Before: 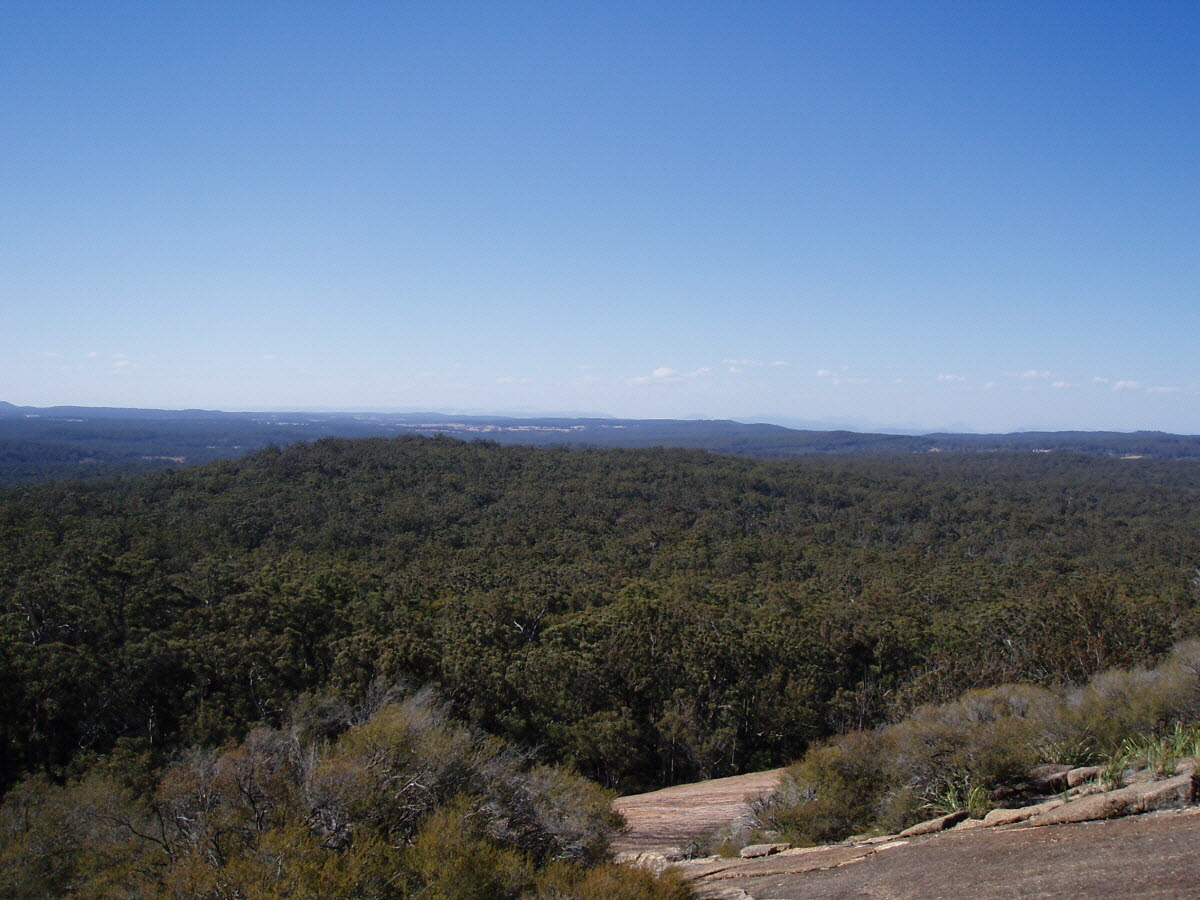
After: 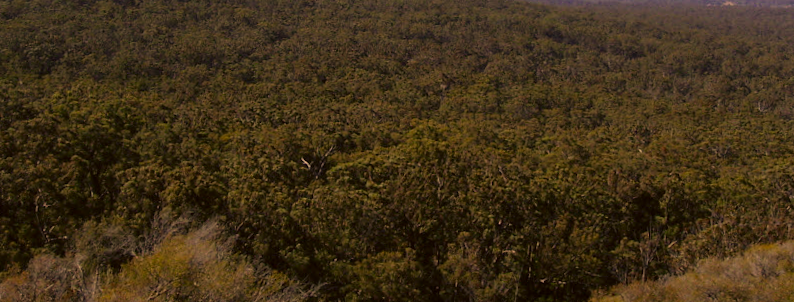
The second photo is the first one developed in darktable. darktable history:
base curve: curves: ch0 [(0, 0) (0.297, 0.298) (1, 1)], preserve colors none
crop: left 18.091%, top 51.13%, right 17.525%, bottom 16.85%
rotate and perspective: rotation 2.27°, automatic cropping off
color correction: highlights a* 17.94, highlights b* 35.39, shadows a* 1.48, shadows b* 6.42, saturation 1.01
